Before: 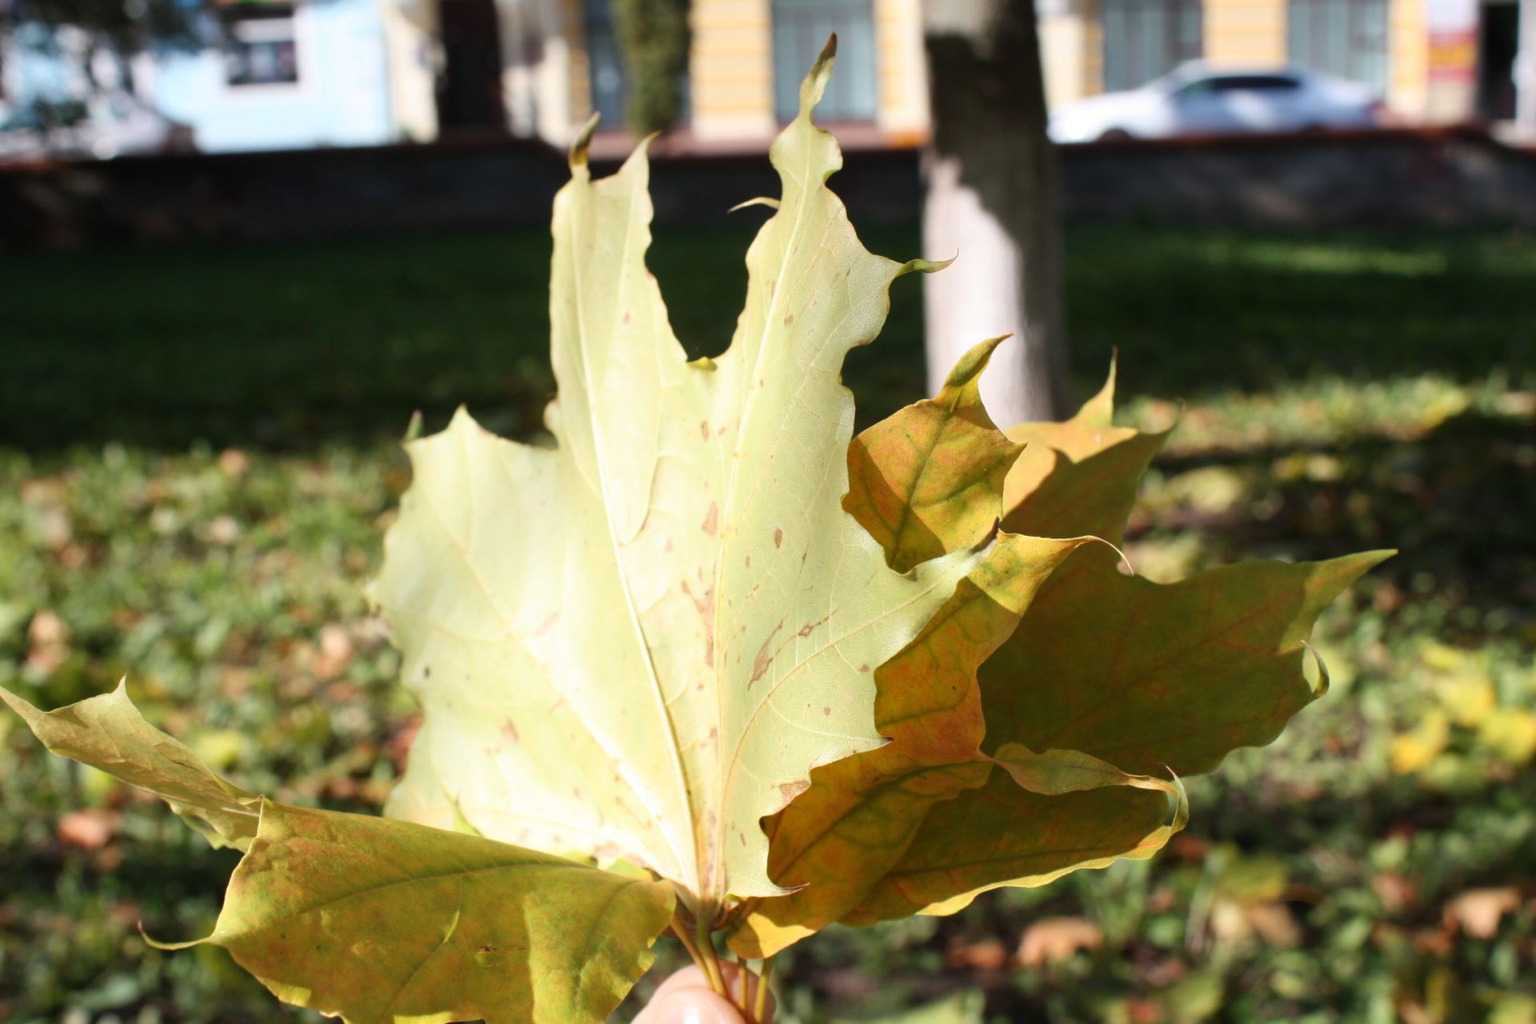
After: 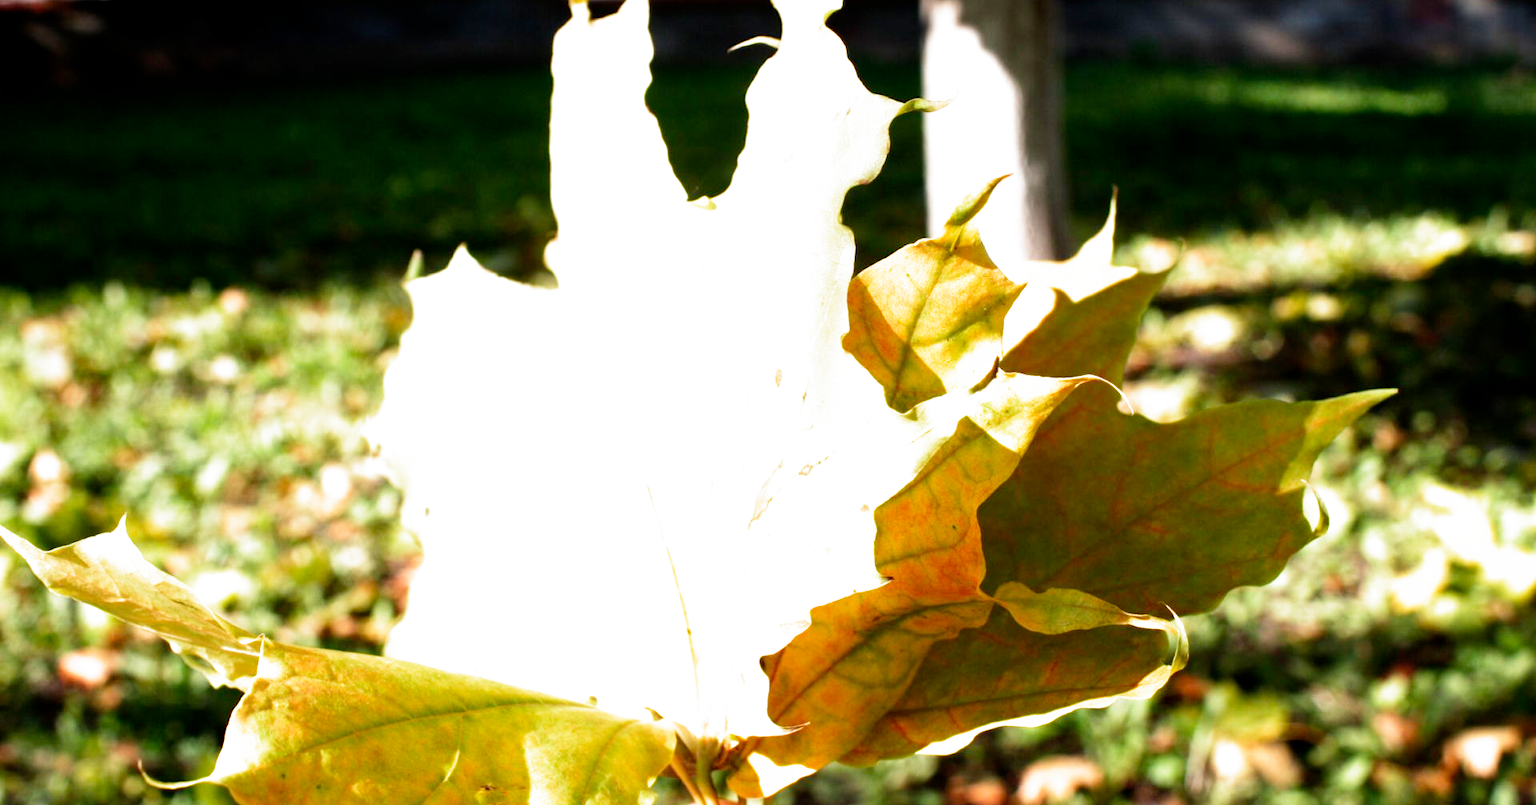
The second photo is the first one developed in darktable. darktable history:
crop and rotate: top 15.774%, bottom 5.506%
filmic rgb: middle gray luminance 8.8%, black relative exposure -6.3 EV, white relative exposure 2.7 EV, threshold 6 EV, target black luminance 0%, hardness 4.74, latitude 73.47%, contrast 1.332, shadows ↔ highlights balance 10.13%, add noise in highlights 0, preserve chrominance no, color science v3 (2019), use custom middle-gray values true, iterations of high-quality reconstruction 0, contrast in highlights soft, enable highlight reconstruction true
